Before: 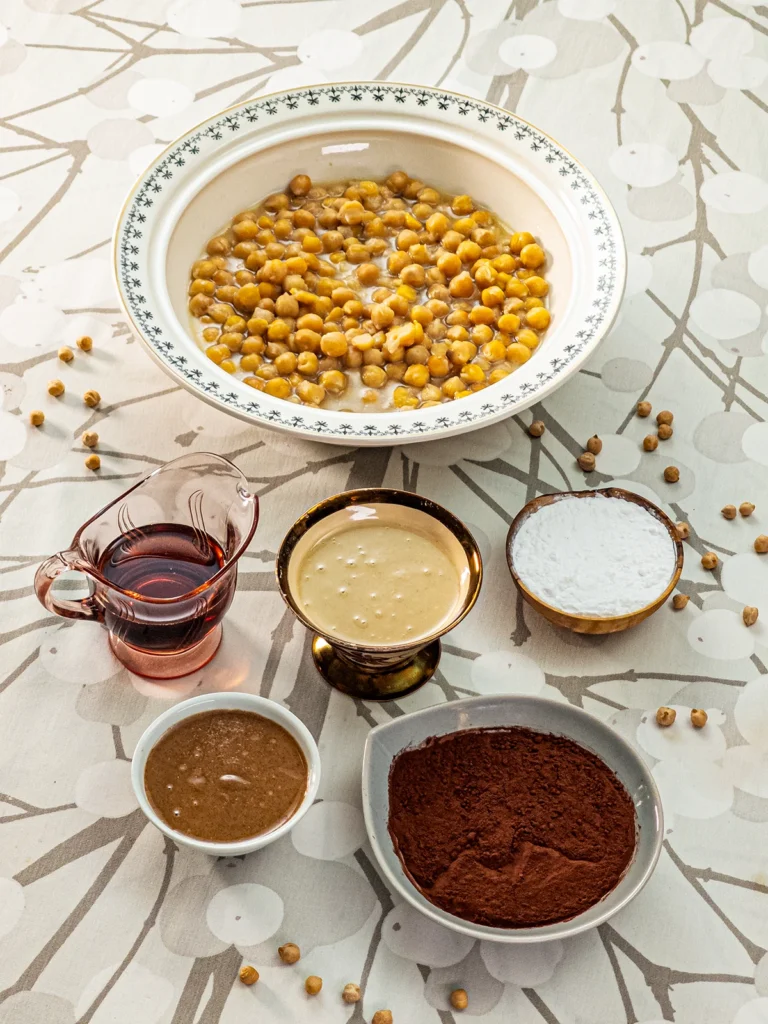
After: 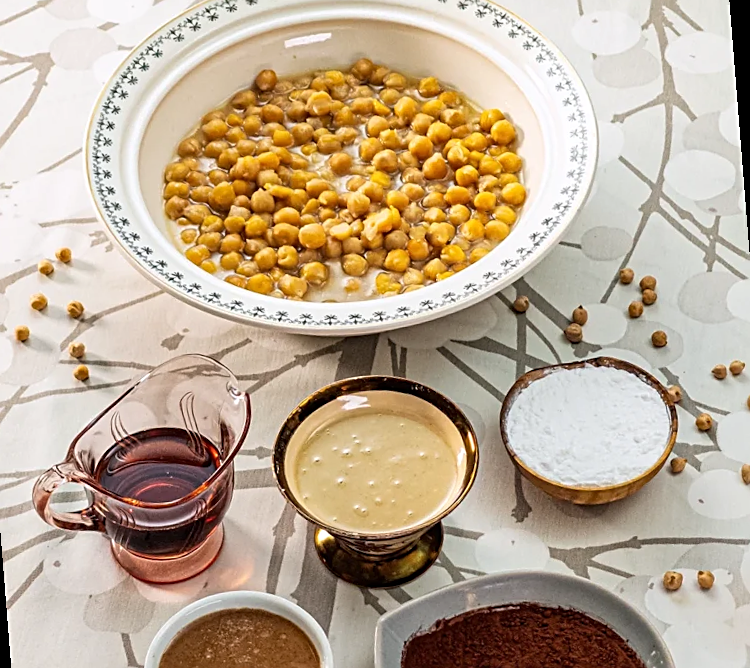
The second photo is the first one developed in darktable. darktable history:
sharpen: on, module defaults
rotate and perspective: rotation -4.57°, crop left 0.054, crop right 0.944, crop top 0.087, crop bottom 0.914
crop: left 0.387%, top 5.469%, bottom 19.809%
tone equalizer: on, module defaults
white balance: red 1.004, blue 1.024
